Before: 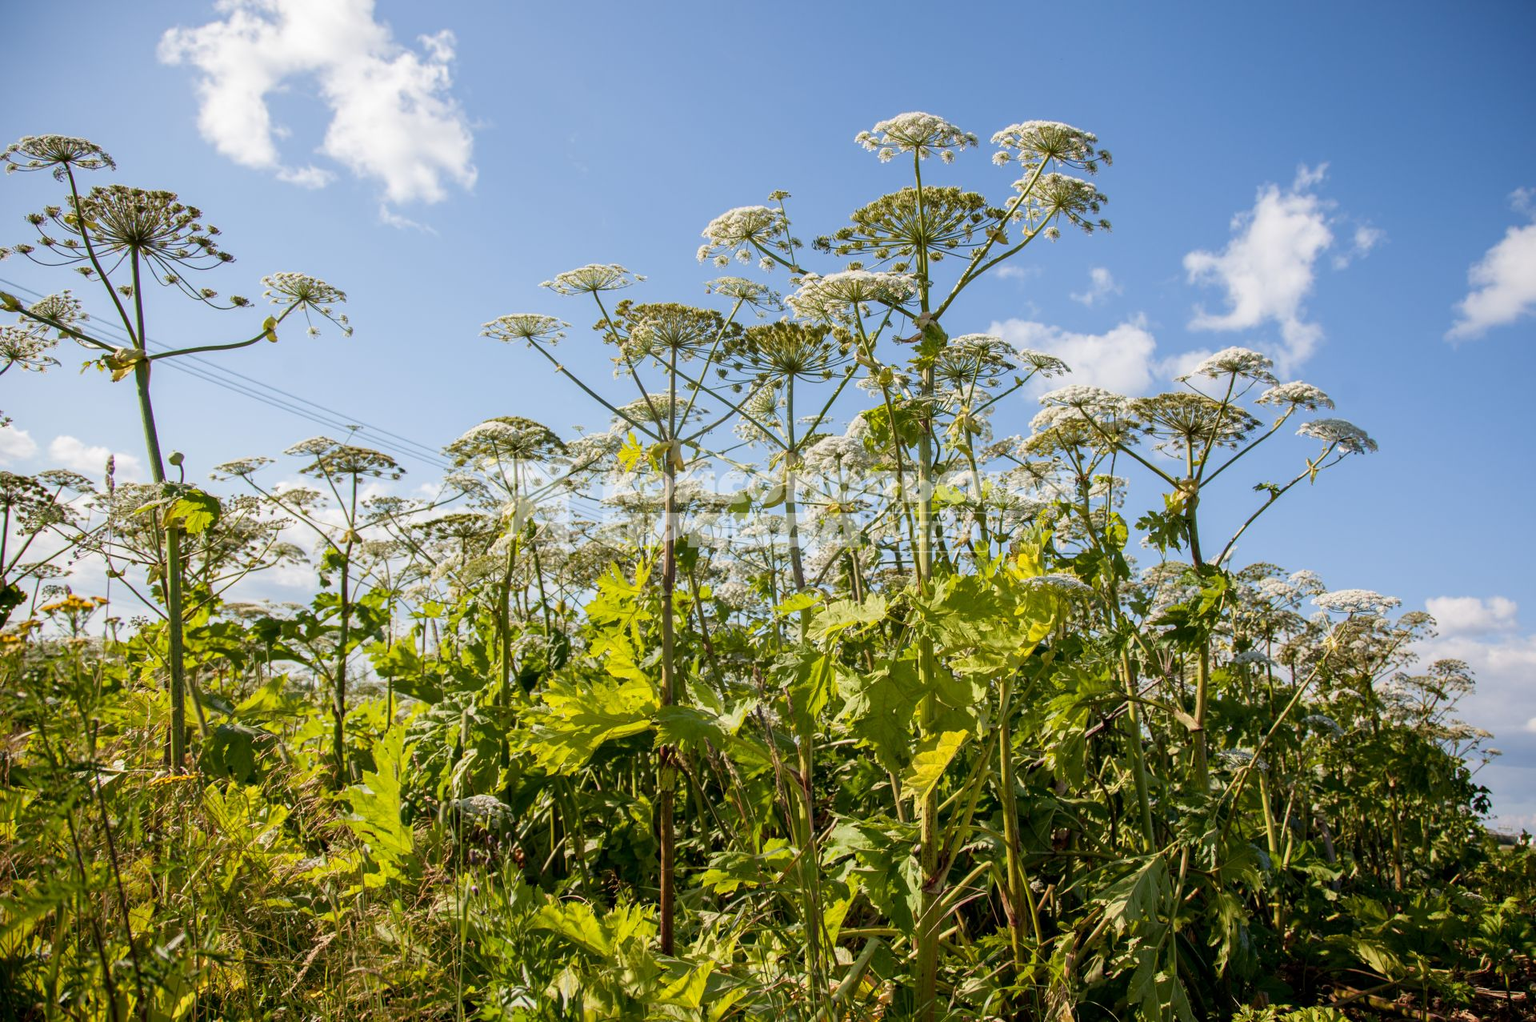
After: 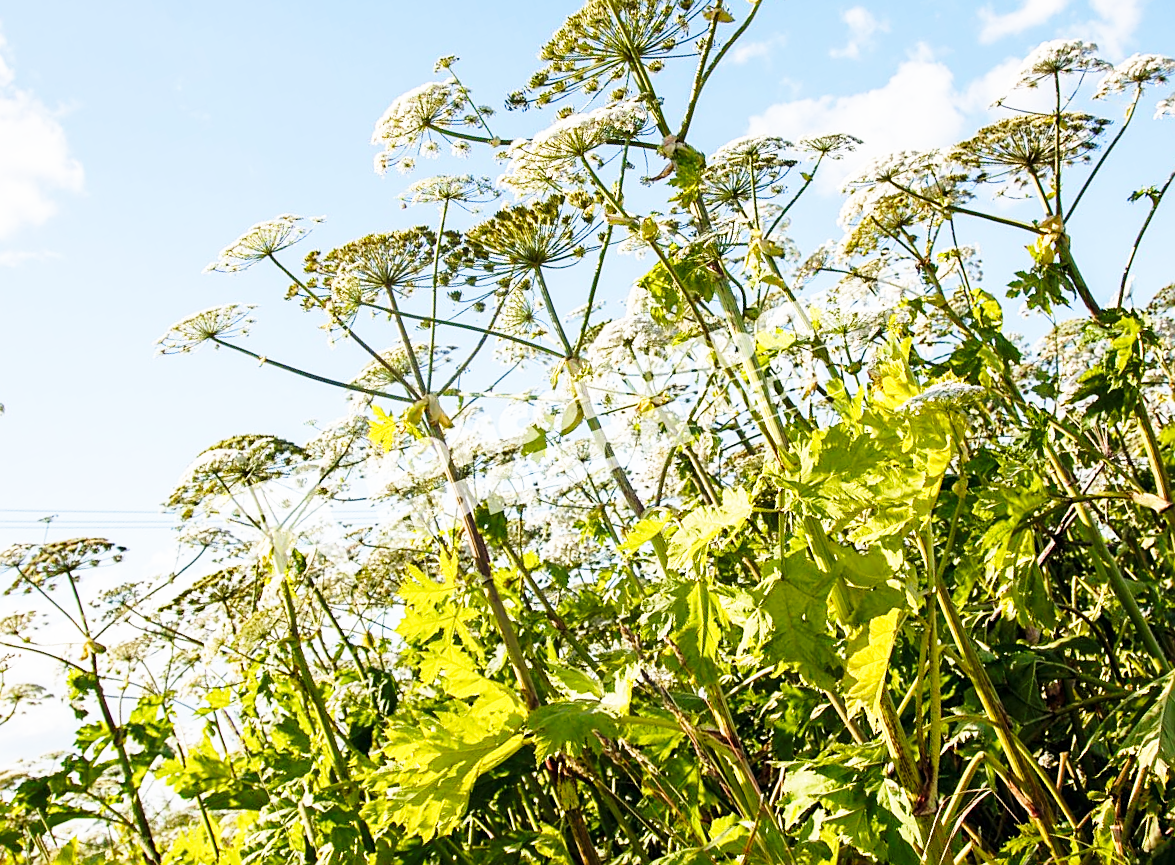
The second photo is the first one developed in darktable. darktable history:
crop and rotate: angle 20.31°, left 6.788%, right 3.833%, bottom 1.079%
base curve: curves: ch0 [(0, 0) (0.026, 0.03) (0.109, 0.232) (0.351, 0.748) (0.669, 0.968) (1, 1)], preserve colors none
sharpen: on, module defaults
